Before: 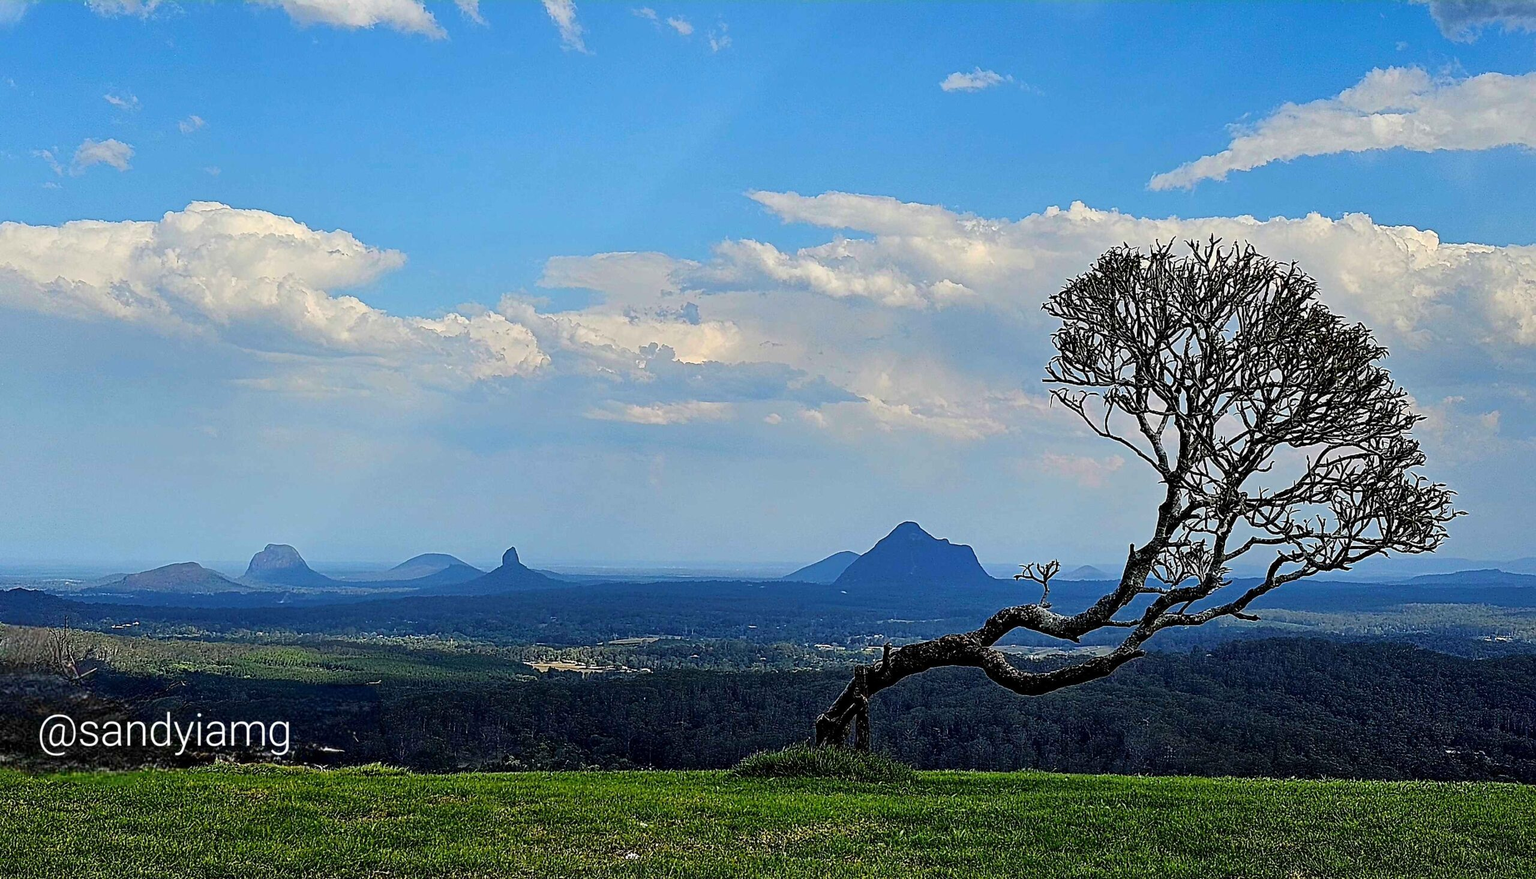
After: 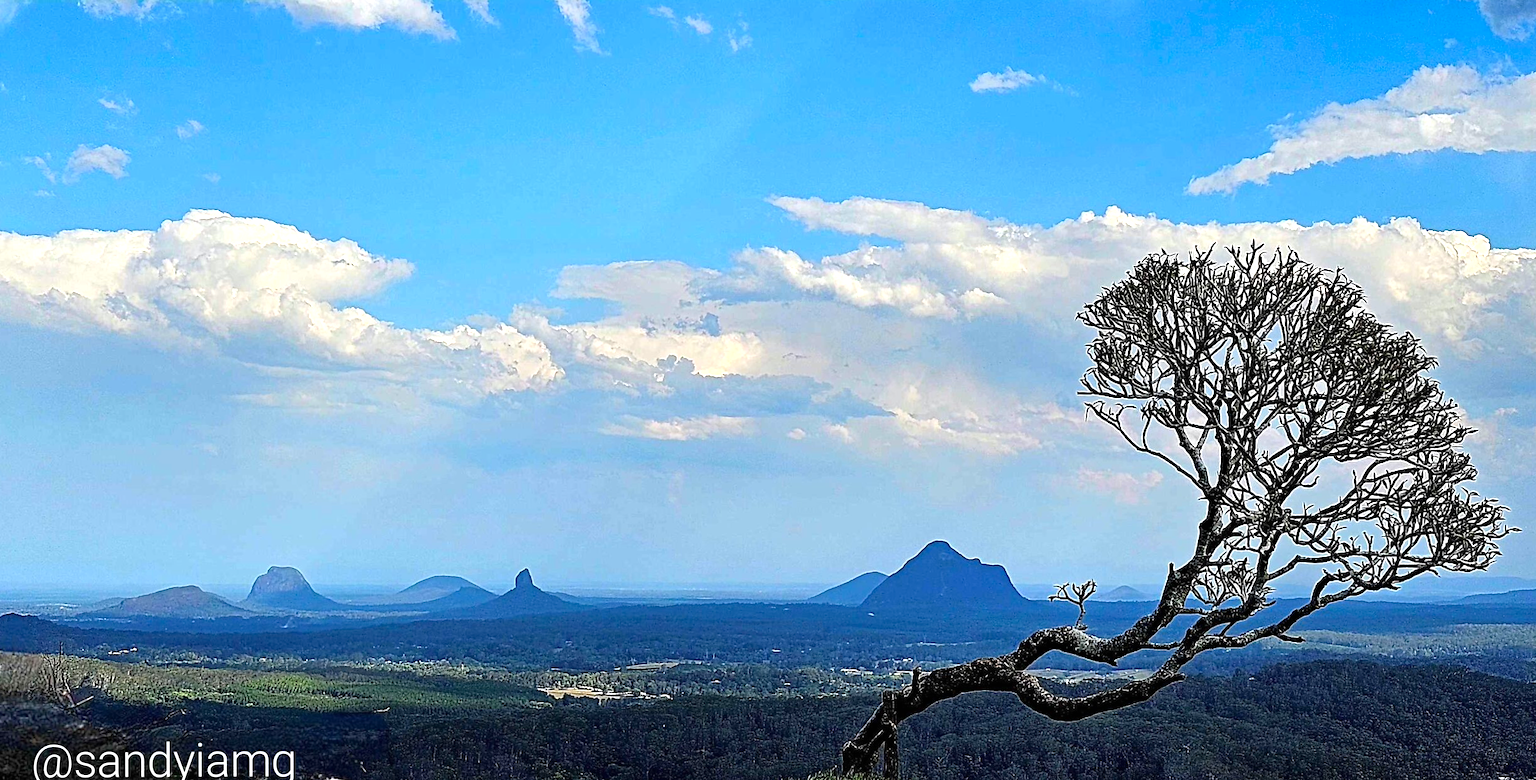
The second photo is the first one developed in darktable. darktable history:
exposure: black level correction 0, exposure 0.6 EV, compensate highlight preservation false
crop and rotate: angle 0.2°, left 0.275%, right 3.127%, bottom 14.18%
haze removal: compatibility mode true, adaptive false
